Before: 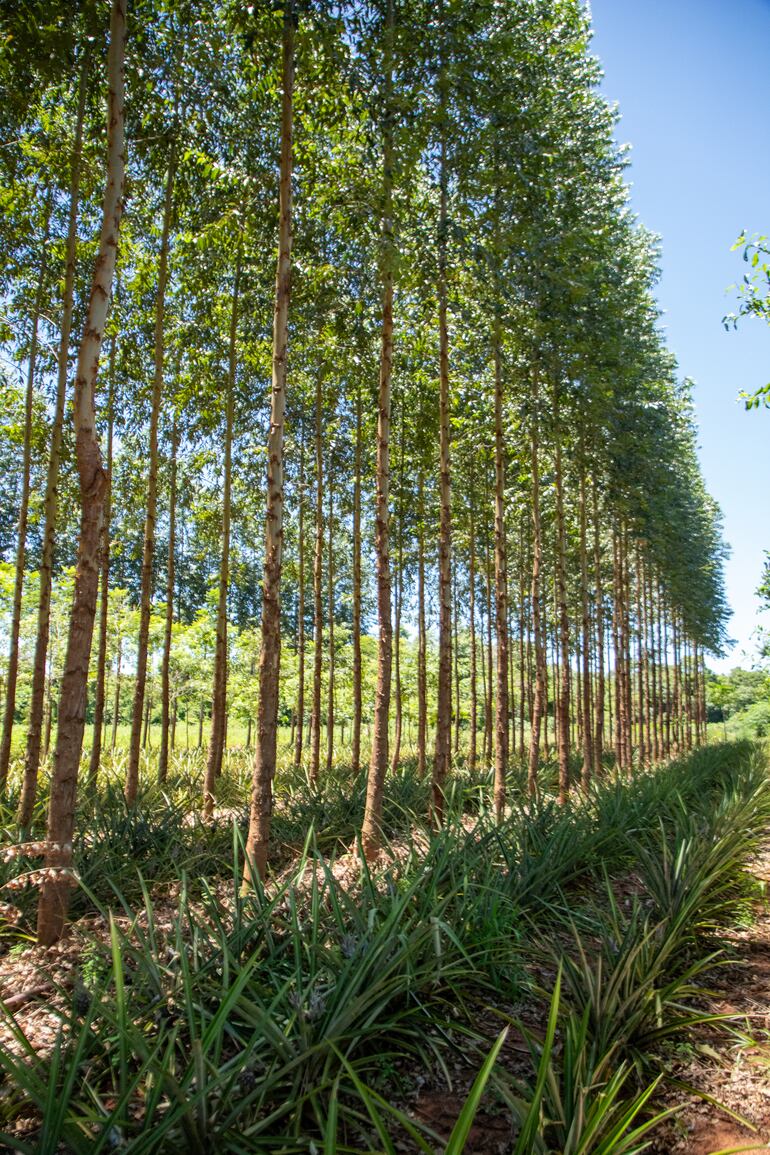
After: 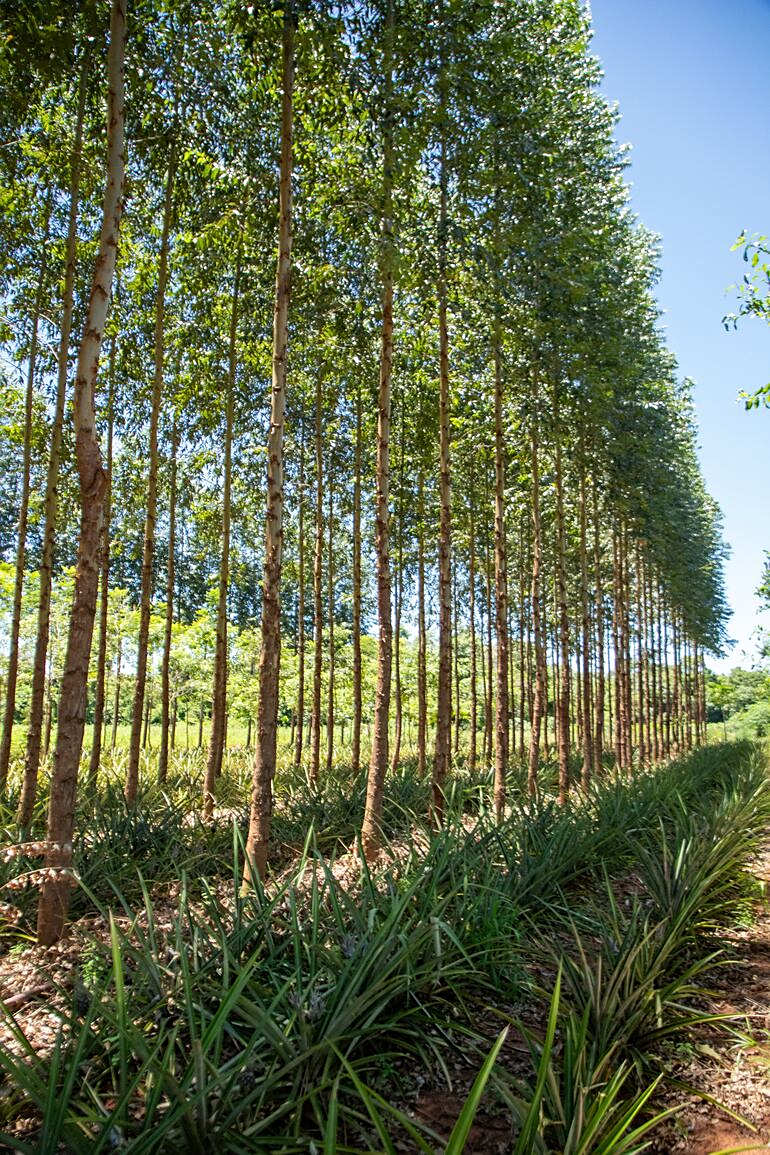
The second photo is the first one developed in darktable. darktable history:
sharpen: radius 1.888, amount 0.392, threshold 1.295
